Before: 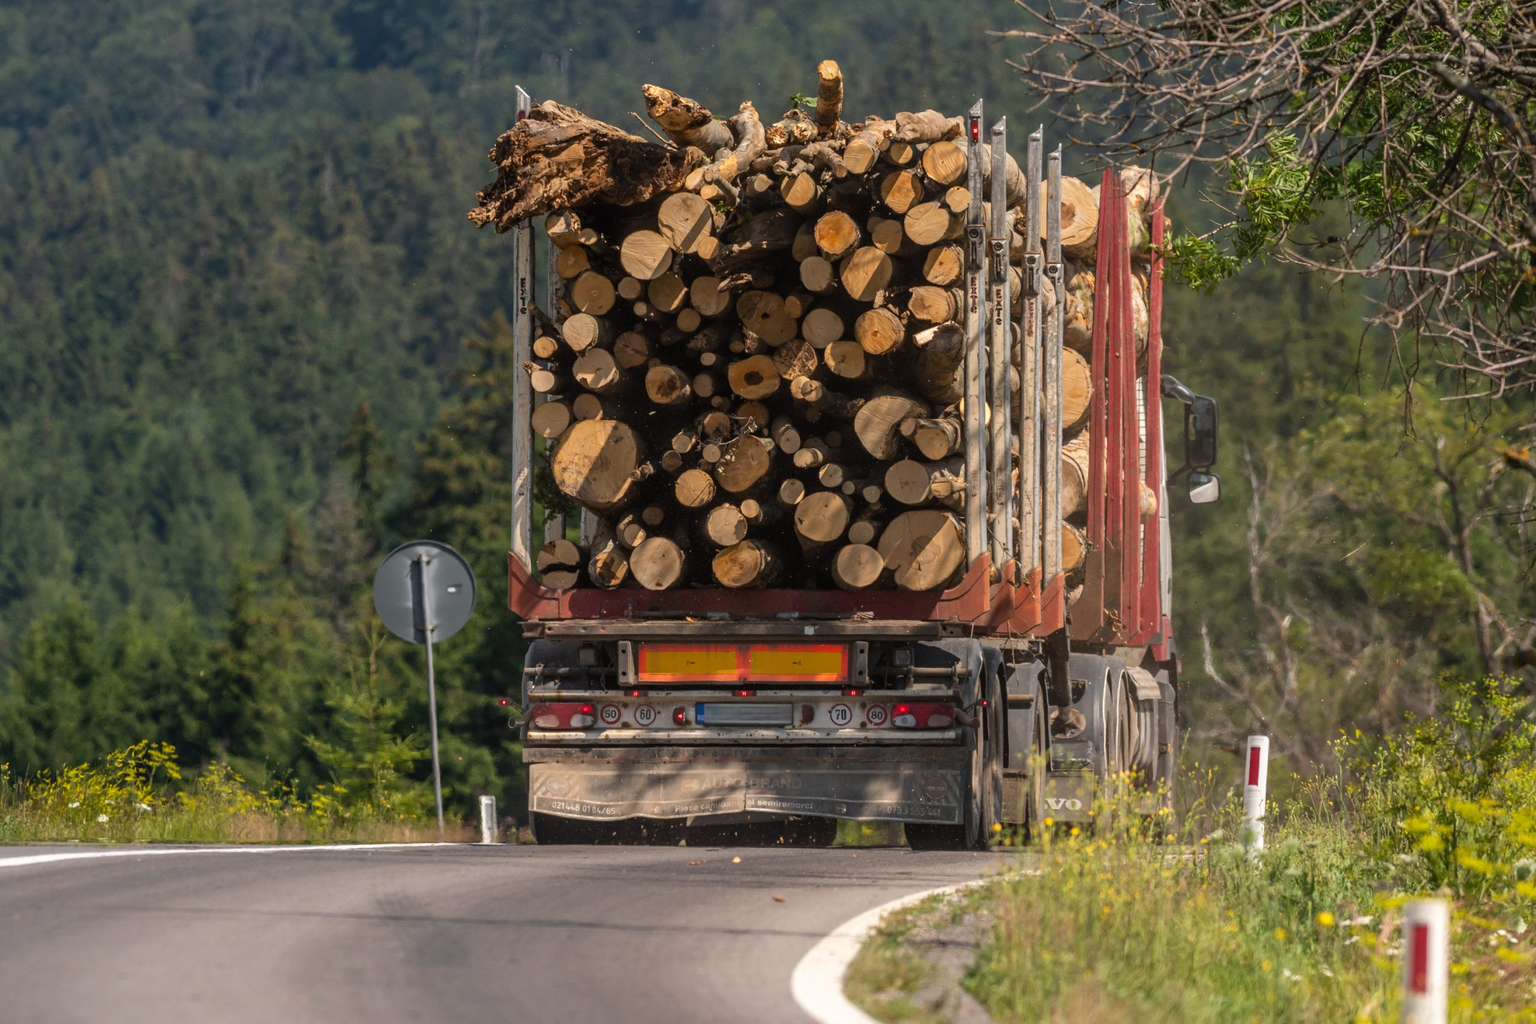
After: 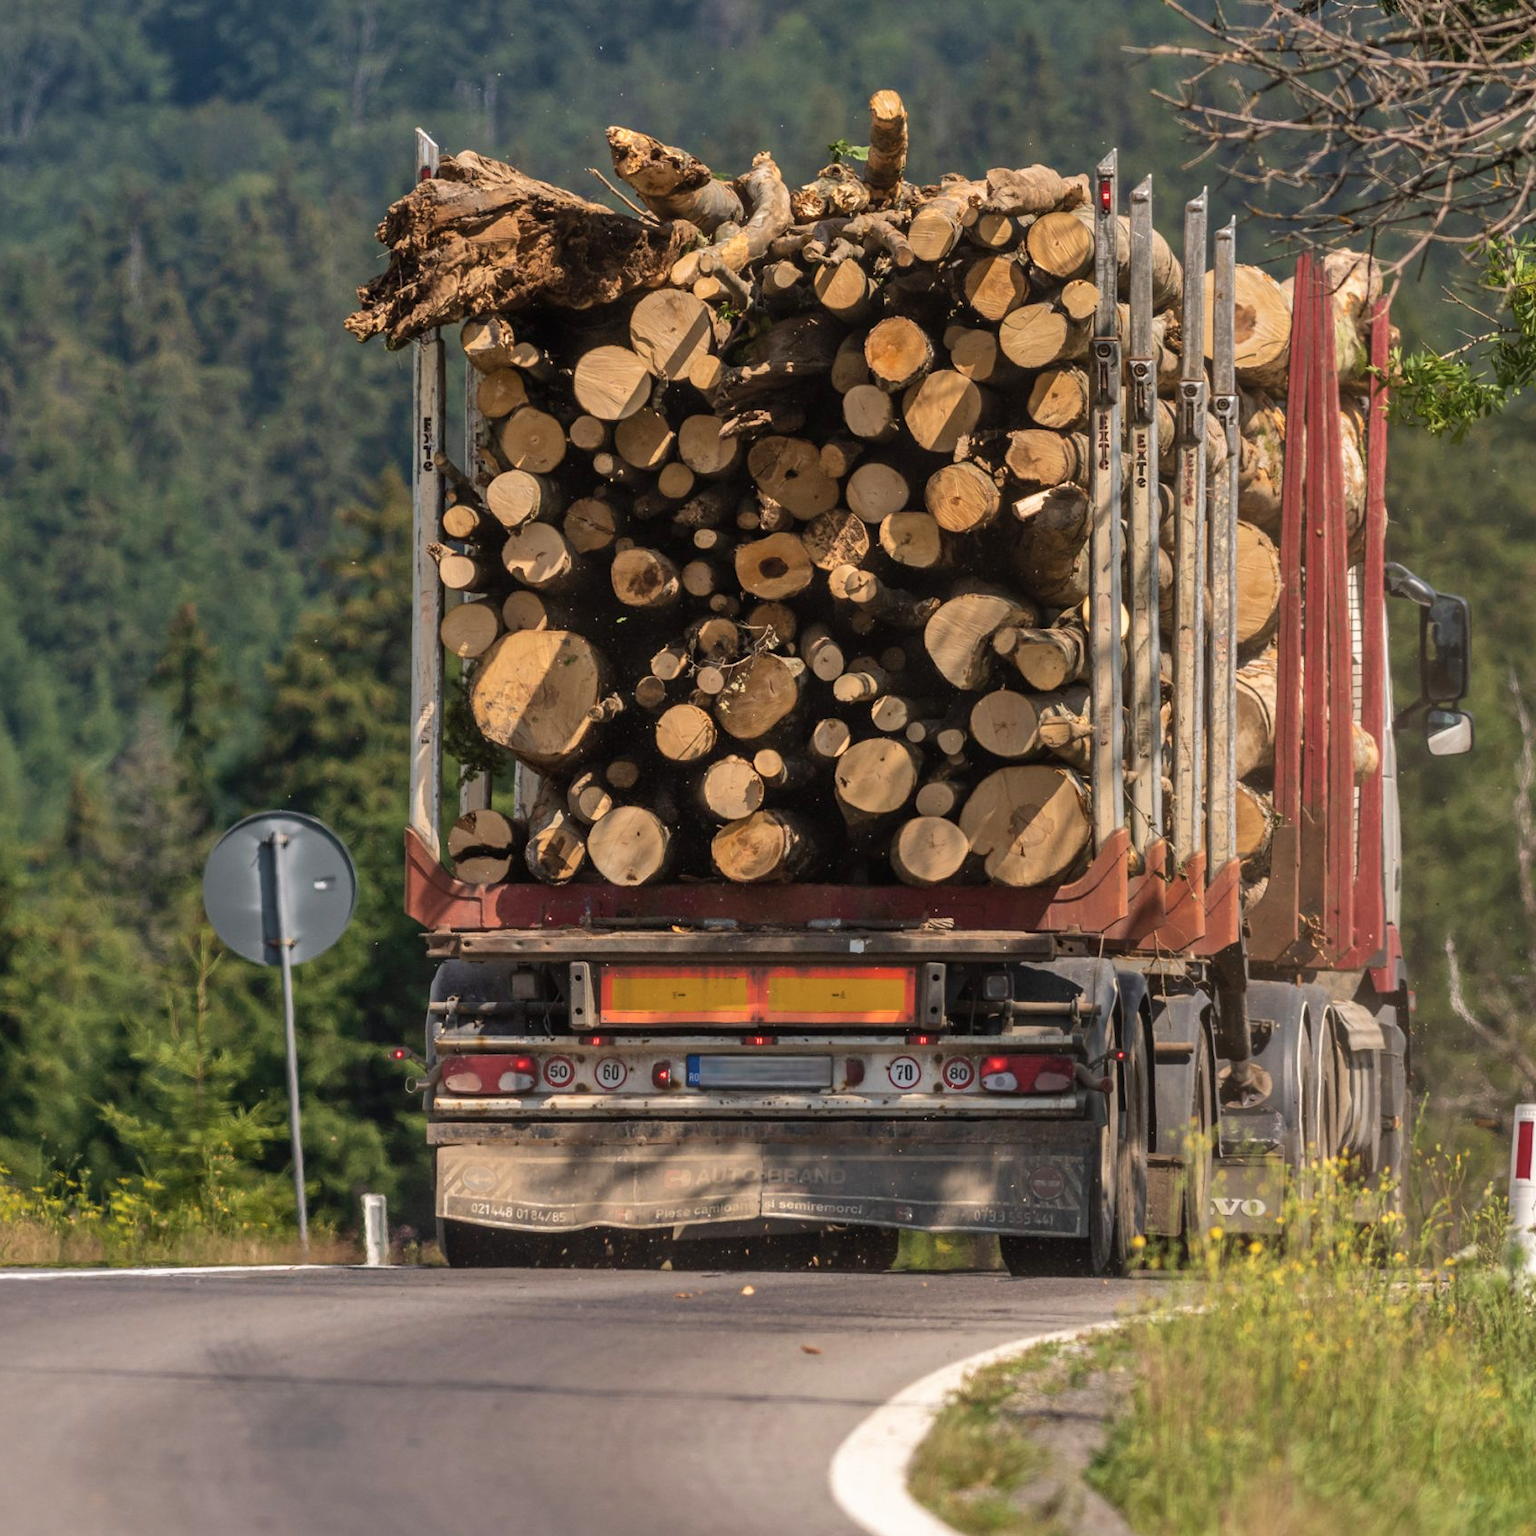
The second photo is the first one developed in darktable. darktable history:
velvia: on, module defaults
contrast brightness saturation: saturation -0.1
crop and rotate: left 15.546%, right 17.787%
shadows and highlights: soften with gaussian
